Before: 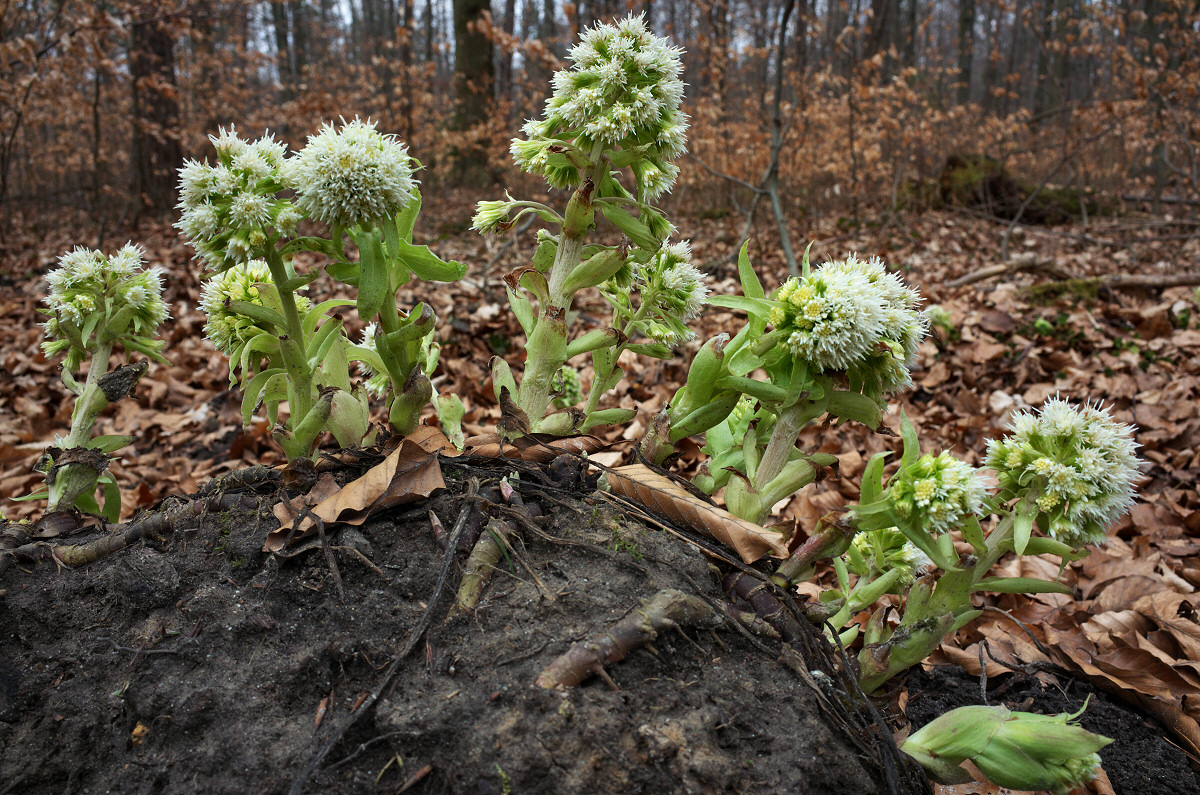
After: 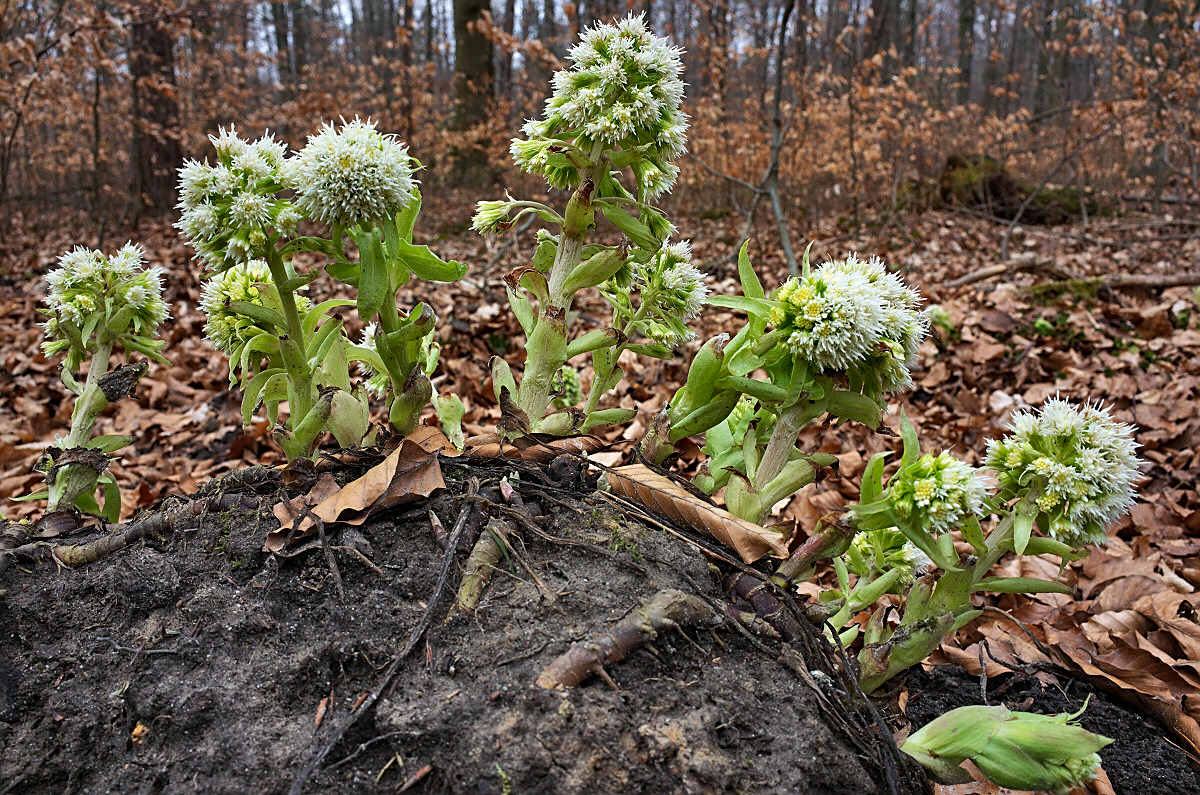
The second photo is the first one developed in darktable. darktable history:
color calibration: illuminant custom, x 0.348, y 0.366, temperature 4940.58 K
sharpen: on, module defaults
shadows and highlights: white point adjustment 1, soften with gaussian
color balance: output saturation 110%
